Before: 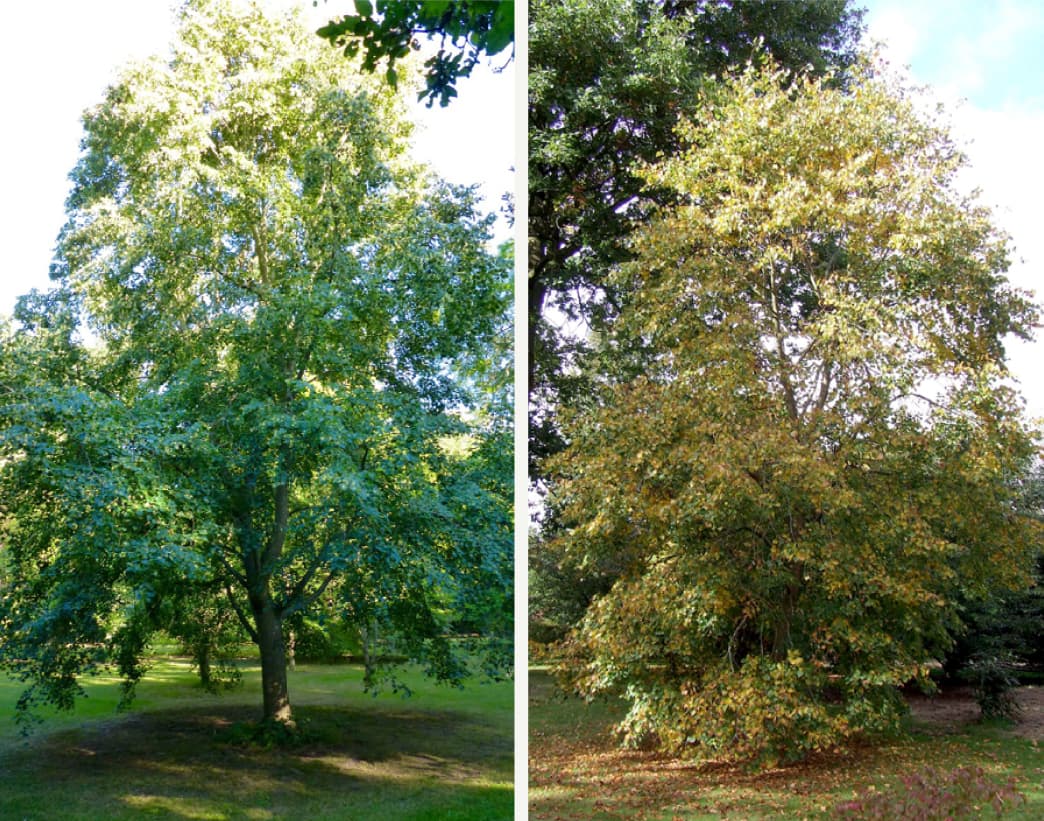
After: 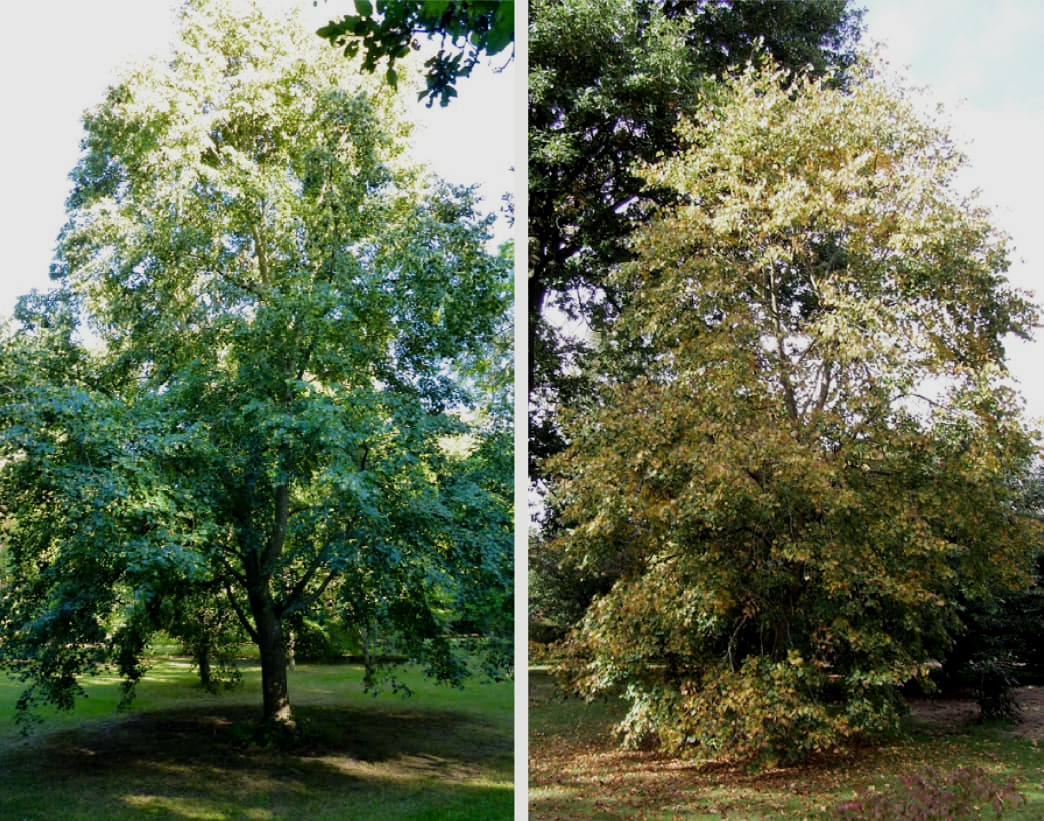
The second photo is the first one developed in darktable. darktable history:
filmic rgb: middle gray luminance 21.73%, black relative exposure -14 EV, white relative exposure 2.96 EV, threshold 6 EV, target black luminance 0%, hardness 8.81, latitude 59.69%, contrast 1.208, highlights saturation mix 5%, shadows ↔ highlights balance 41.6%, add noise in highlights 0, color science v3 (2019), use custom middle-gray values true, iterations of high-quality reconstruction 0, contrast in highlights soft, enable highlight reconstruction true
